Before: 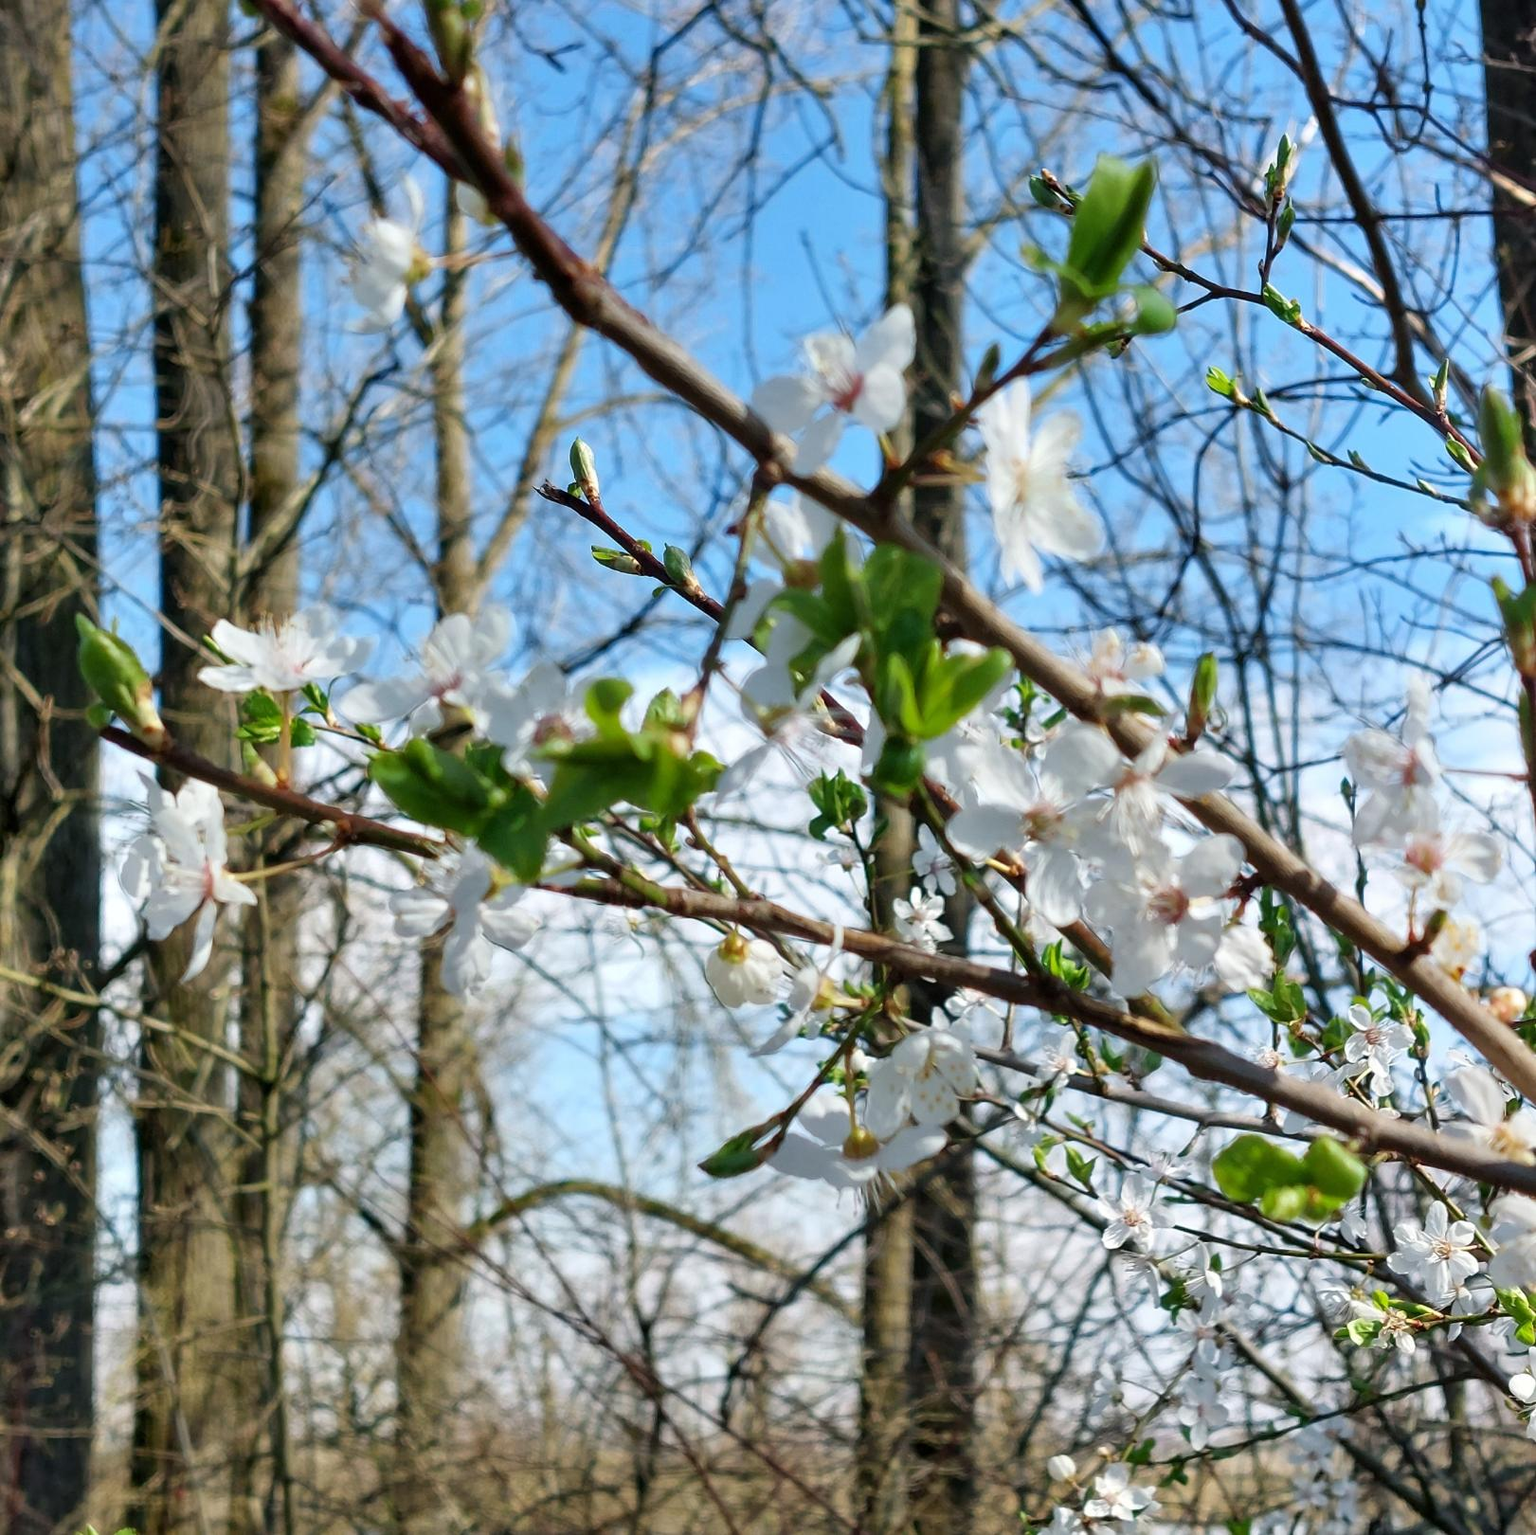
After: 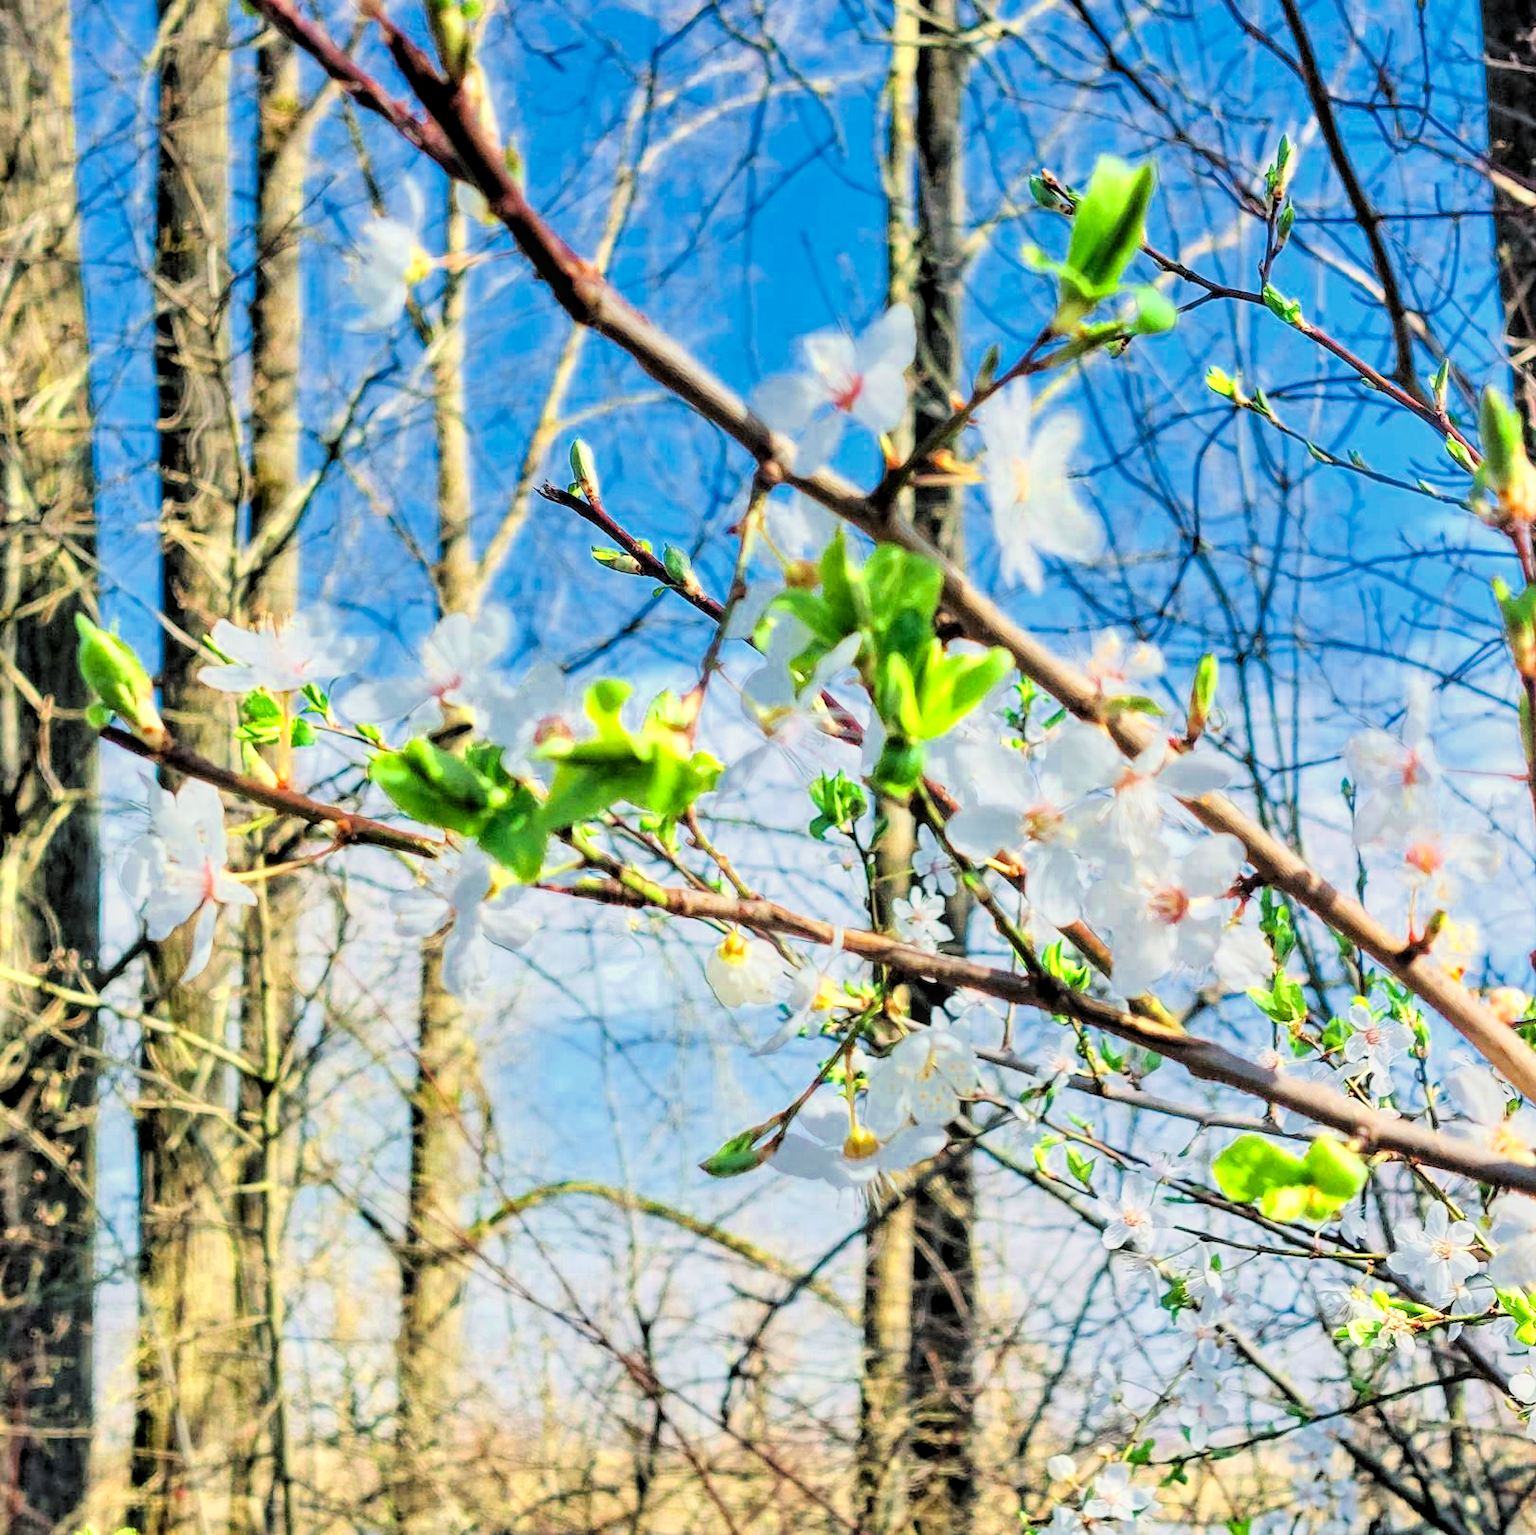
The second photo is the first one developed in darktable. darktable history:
tone curve: curves: ch0 [(0, 0) (0.131, 0.116) (0.316, 0.345) (0.501, 0.584) (0.629, 0.732) (0.812, 0.888) (1, 0.974)]; ch1 [(0, 0) (0.366, 0.367) (0.475, 0.453) (0.494, 0.497) (0.504, 0.503) (0.553, 0.584) (1, 1)]; ch2 [(0, 0) (0.333, 0.346) (0.375, 0.375) (0.424, 0.43) (0.476, 0.492) (0.502, 0.501) (0.533, 0.556) (0.566, 0.599) (0.614, 0.653) (1, 1)], color space Lab, linked channels, preserve colors none
filmic rgb: middle gray luminance 3.17%, black relative exposure -5.92 EV, white relative exposure 6.39 EV, dynamic range scaling 21.96%, target black luminance 0%, hardness 2.29, latitude 45.29%, contrast 0.781, highlights saturation mix 99.97%, shadows ↔ highlights balance 0.258%, iterations of high-quality reconstruction 0
exposure: black level correction 0.001, exposure 1.116 EV, compensate exposure bias true, compensate highlight preservation false
color zones: curves: ch0 [(0.287, 0.048) (0.493, 0.484) (0.737, 0.816)]; ch1 [(0, 0) (0.143, 0) (0.286, 0) (0.429, 0) (0.571, 0) (0.714, 0) (0.857, 0)], mix -131.67%
local contrast: highlights 91%, shadows 85%, detail 160%, midtone range 0.2
